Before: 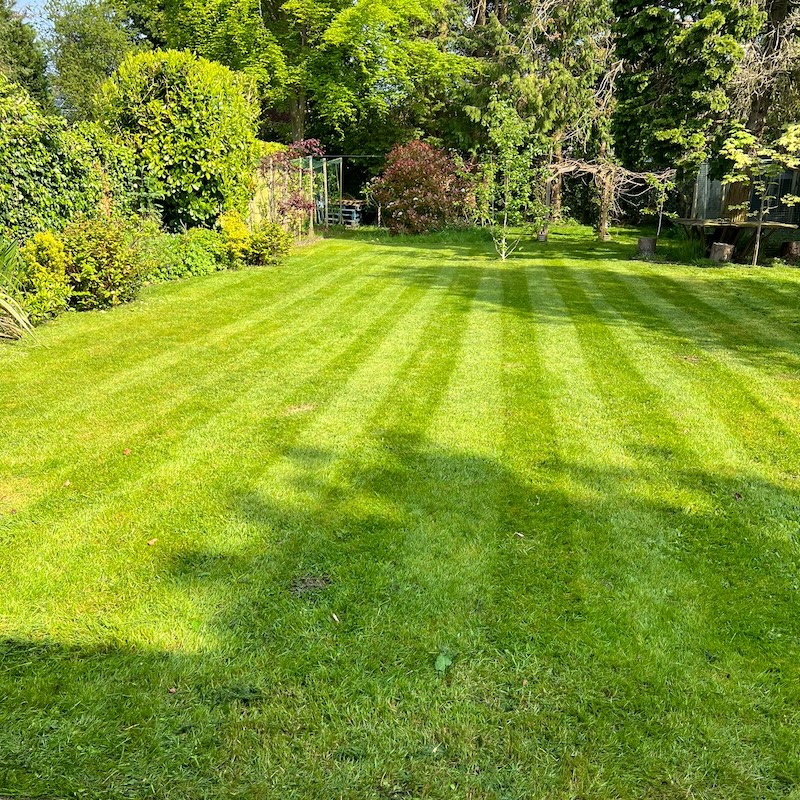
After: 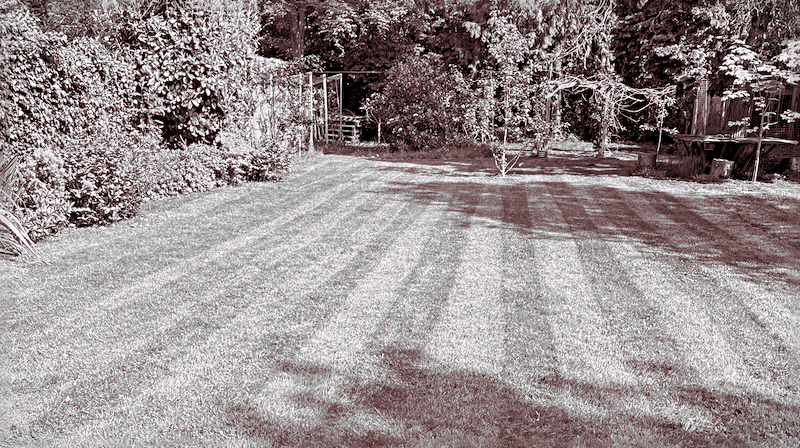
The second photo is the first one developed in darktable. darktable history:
split-toning: highlights › hue 298.8°, highlights › saturation 0.73, compress 41.76%
sharpen: radius 4
vignetting: fall-off start 100%, brightness -0.282, width/height ratio 1.31
color balance rgb: shadows lift › chroma 1%, shadows lift › hue 113°, highlights gain › chroma 0.2%, highlights gain › hue 333°, perceptual saturation grading › global saturation 20%, perceptual saturation grading › highlights -50%, perceptual saturation grading › shadows 25%, contrast -10%
monochrome: on, module defaults
local contrast: on, module defaults
crop and rotate: top 10.605%, bottom 33.274%
